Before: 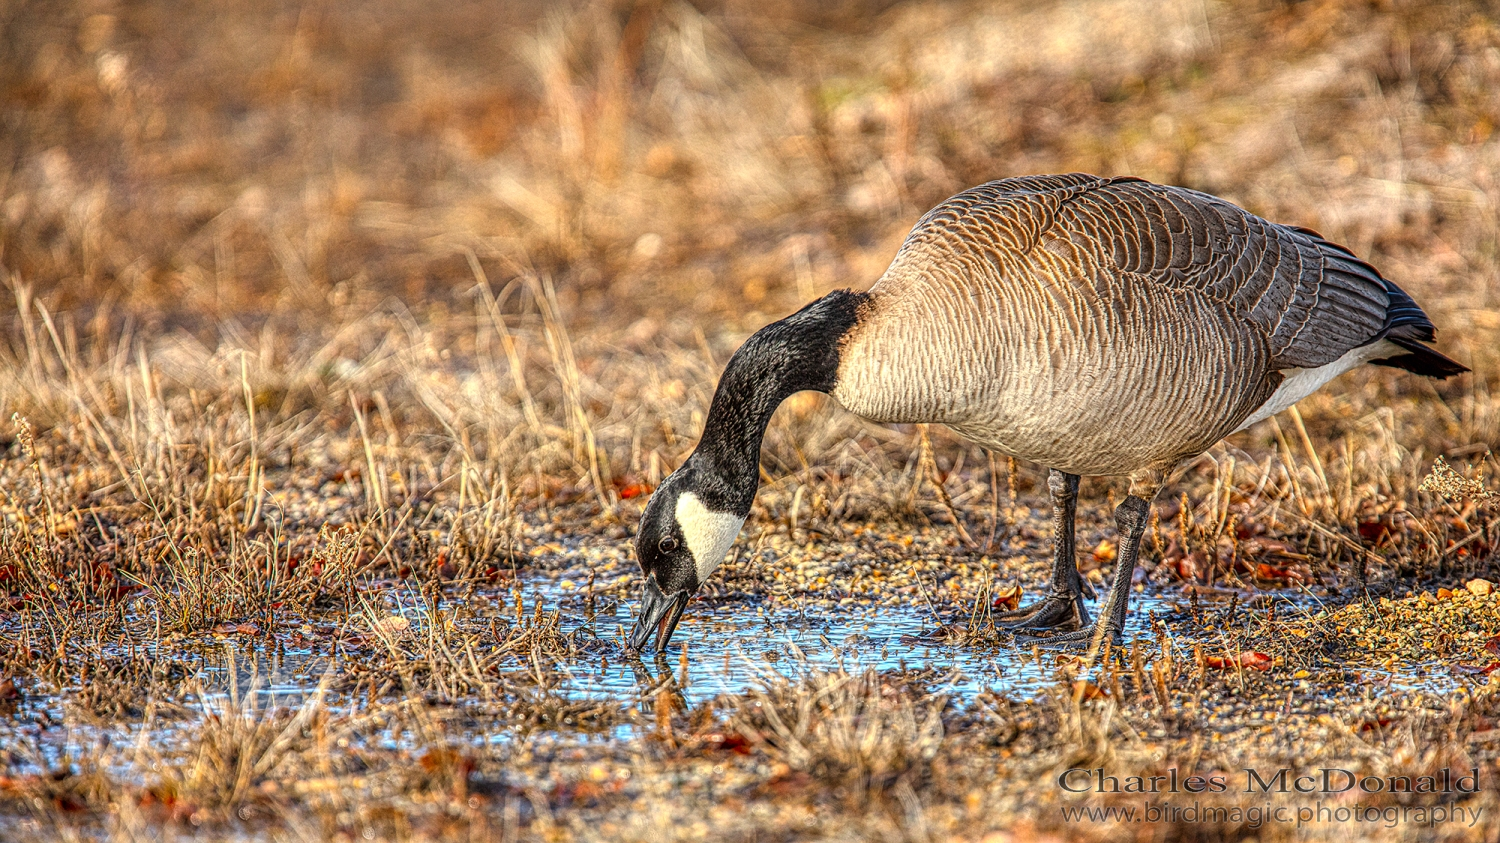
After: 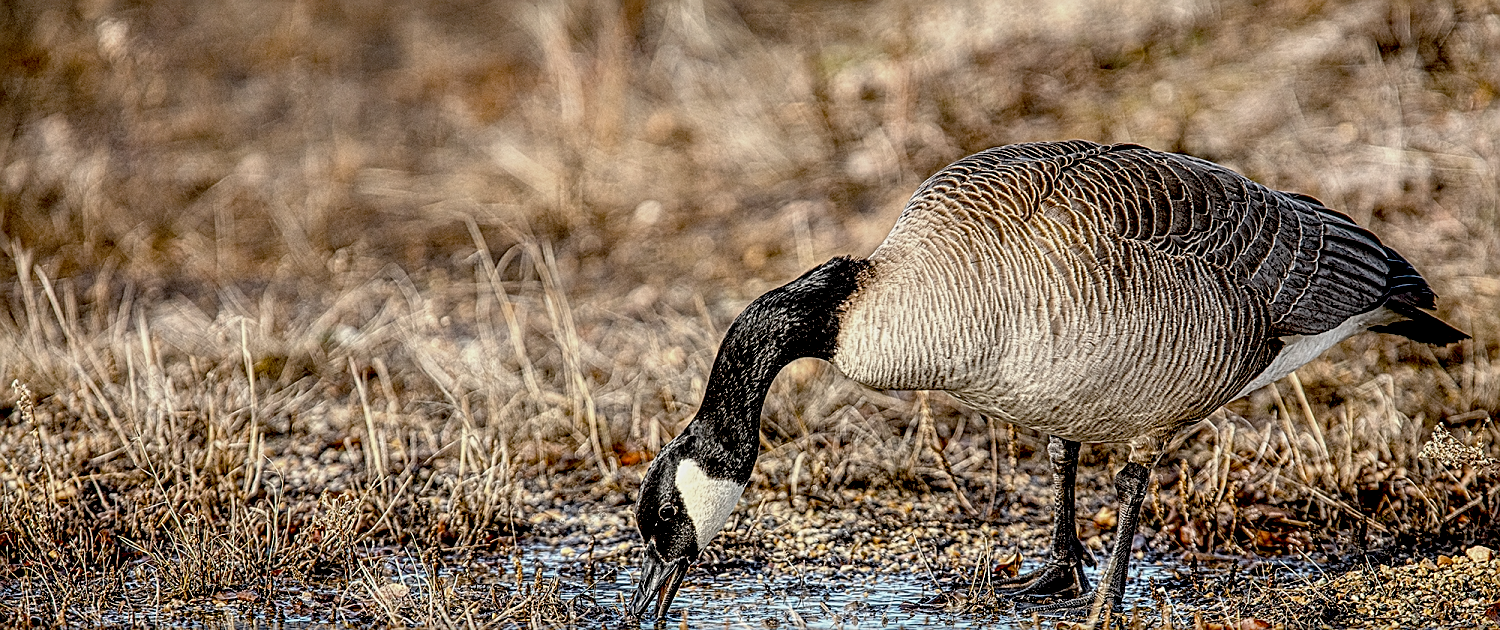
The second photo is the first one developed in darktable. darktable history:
exposure: black level correction 0.045, exposure -0.23 EV, compensate highlight preservation false
color correction: highlights b* -0.003, saturation 0.528
sharpen: on, module defaults
crop: top 4.005%, bottom 21.248%
